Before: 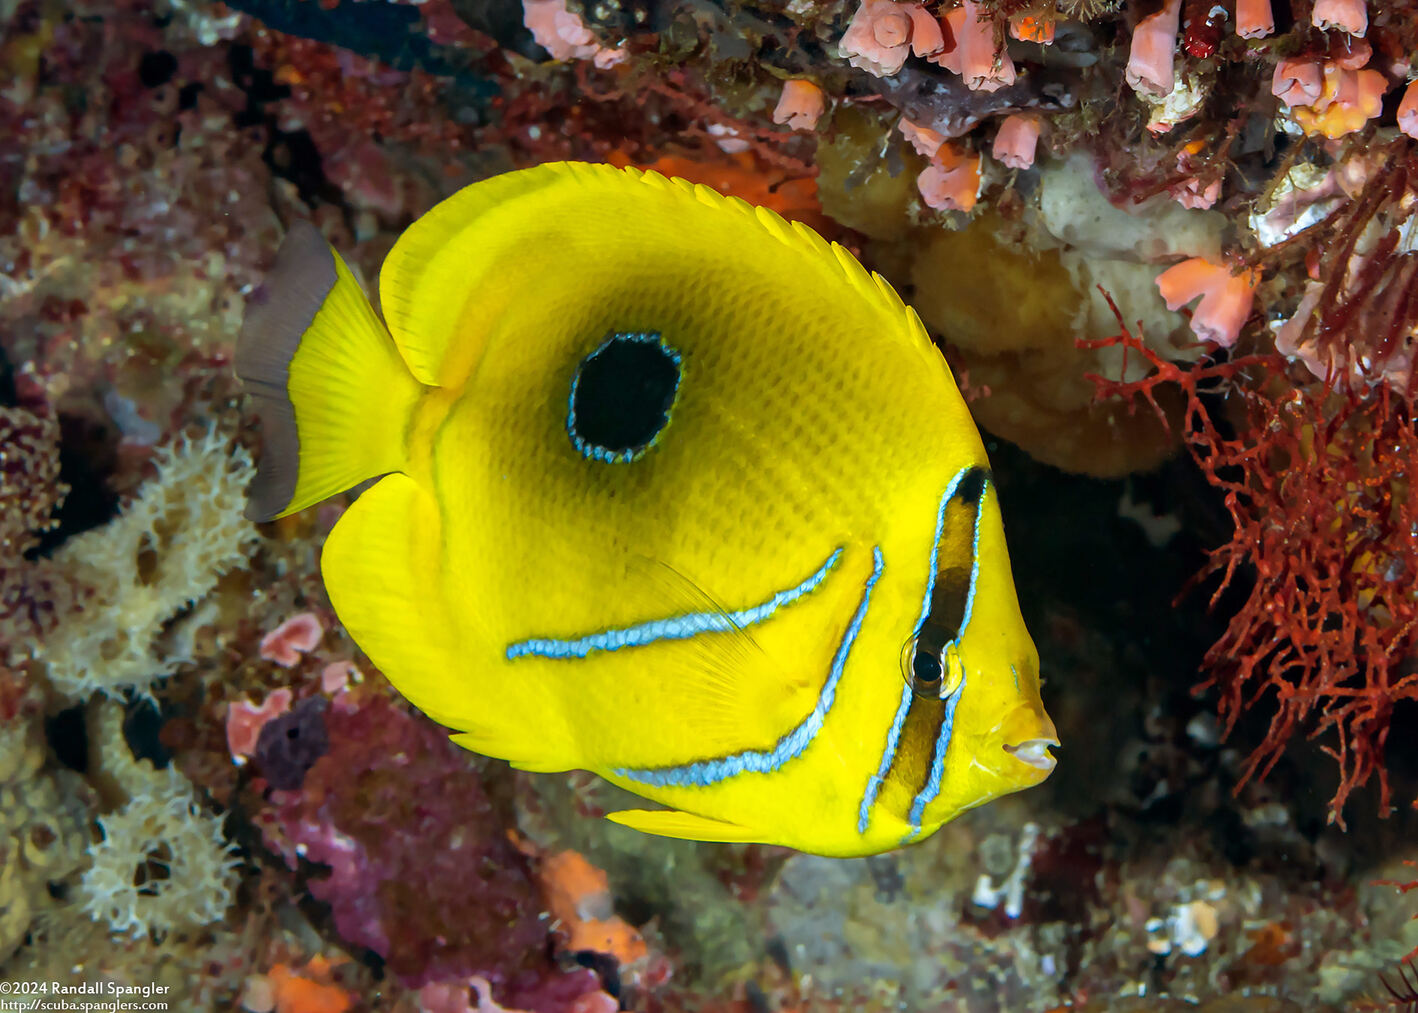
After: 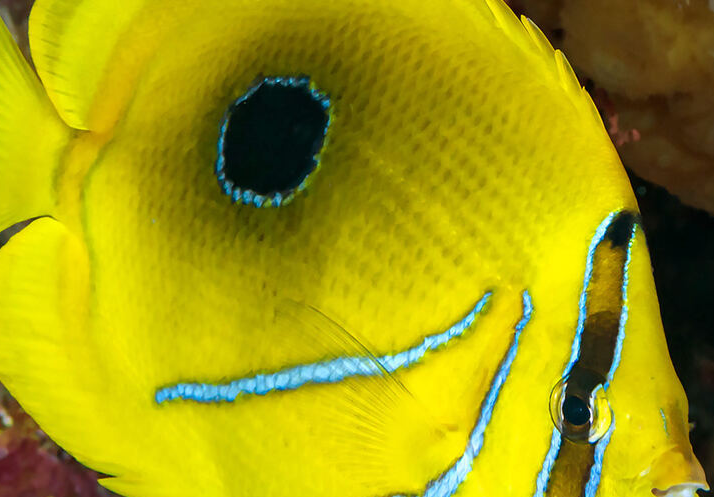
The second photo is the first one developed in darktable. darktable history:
crop: left 24.772%, top 25.365%, right 24.861%, bottom 25.514%
